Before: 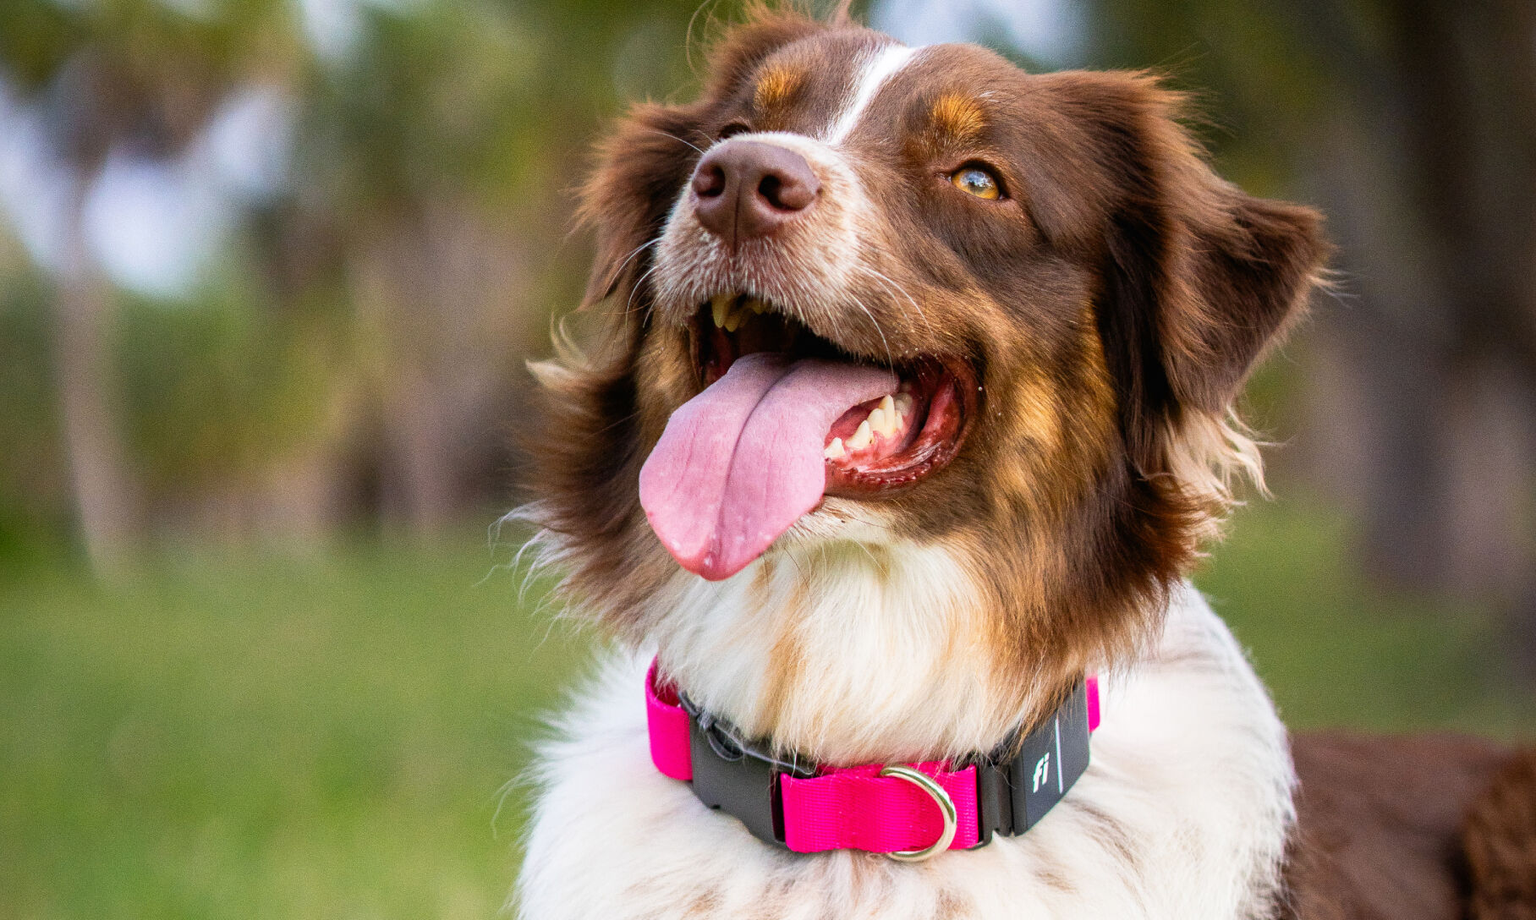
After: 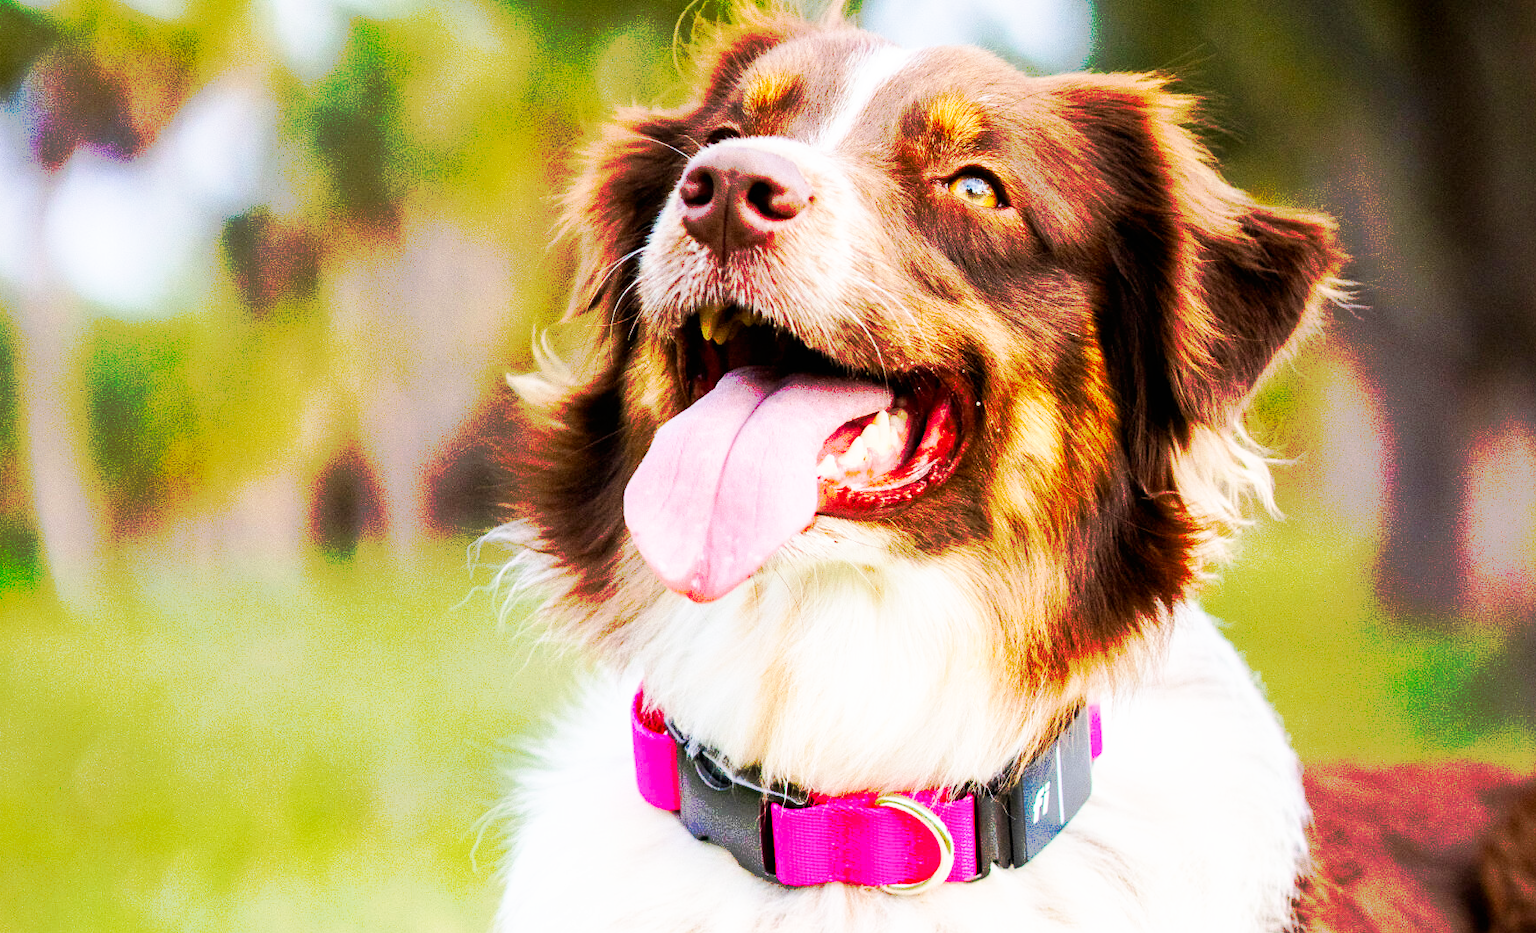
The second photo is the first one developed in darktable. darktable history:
crop and rotate: left 2.536%, right 1.107%, bottom 2.246%
base curve: curves: ch0 [(0, 0) (0.005, 0.002) (0.15, 0.3) (0.4, 0.7) (0.75, 0.95) (1, 1)], preserve colors none
tone curve: curves: ch0 [(0, 0) (0.003, 0.003) (0.011, 0.01) (0.025, 0.023) (0.044, 0.042) (0.069, 0.065) (0.1, 0.094) (0.136, 0.128) (0.177, 0.167) (0.224, 0.211) (0.277, 0.261) (0.335, 0.316) (0.399, 0.376) (0.468, 0.441) (0.543, 0.685) (0.623, 0.741) (0.709, 0.8) (0.801, 0.863) (0.898, 0.929) (1, 1)], preserve colors none
velvia: on, module defaults
